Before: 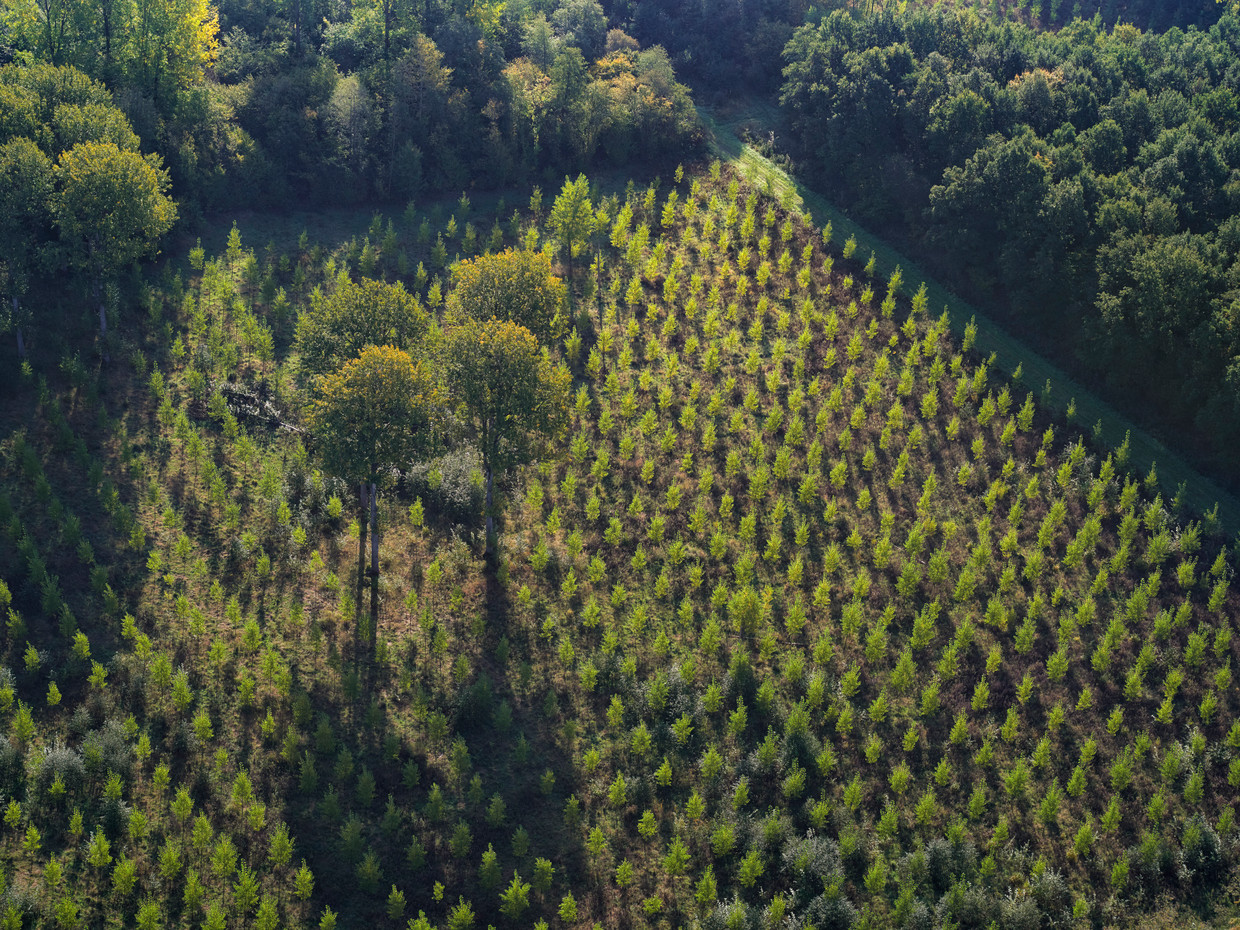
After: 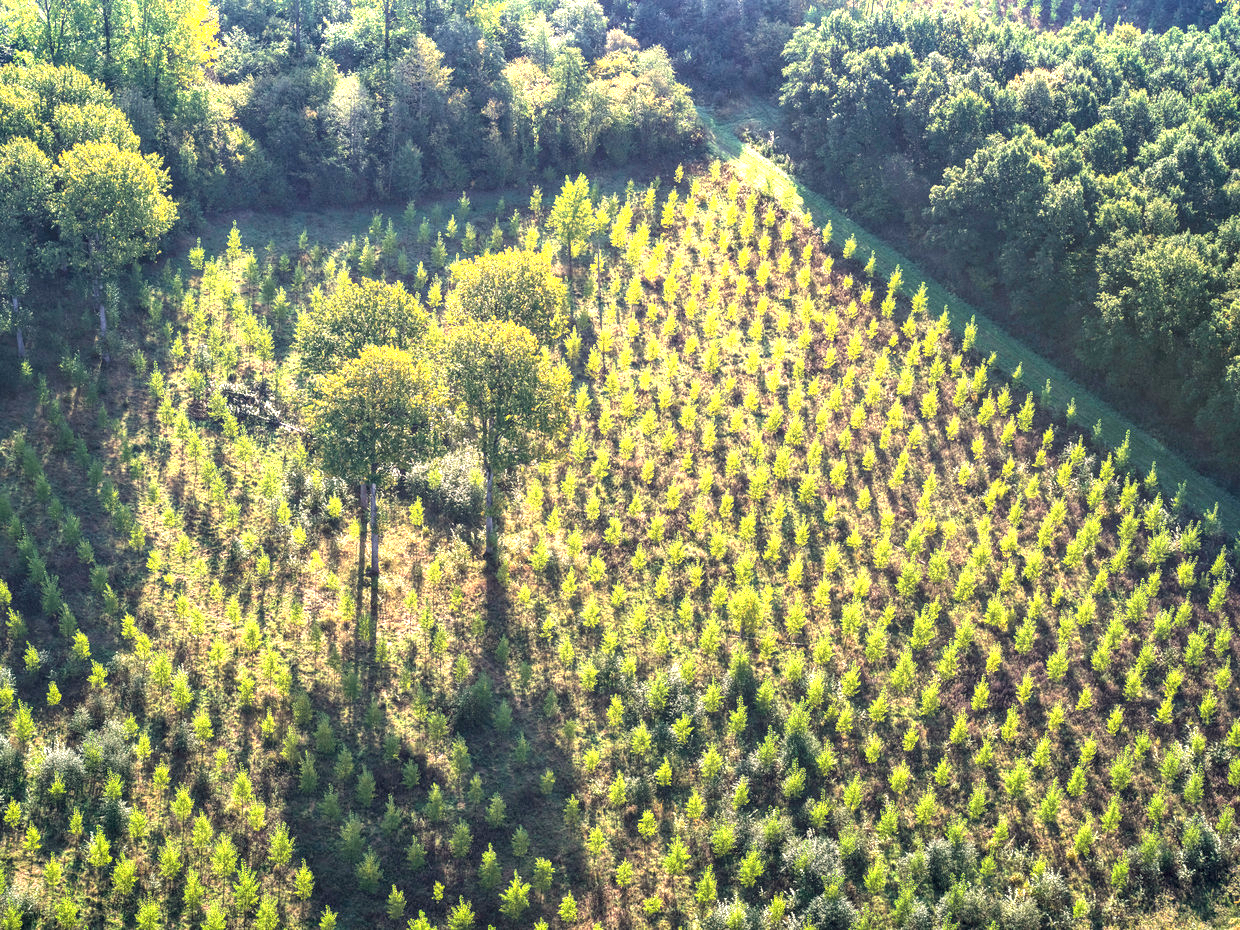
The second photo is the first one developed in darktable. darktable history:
exposure: black level correction 0, exposure 1.9 EV, compensate highlight preservation false
white balance: red 1.045, blue 0.932
local contrast: detail 130%
